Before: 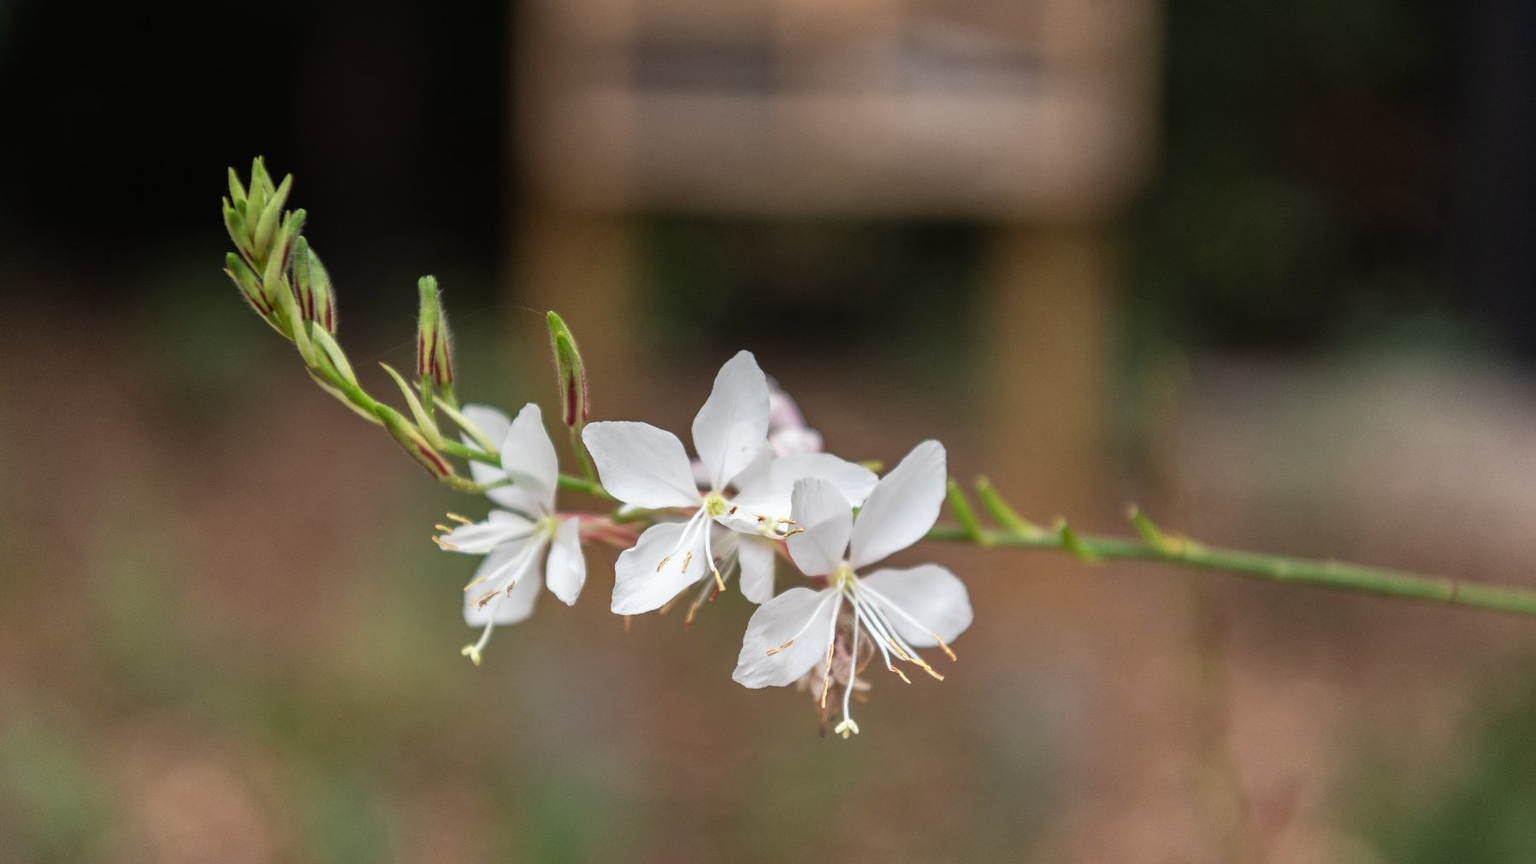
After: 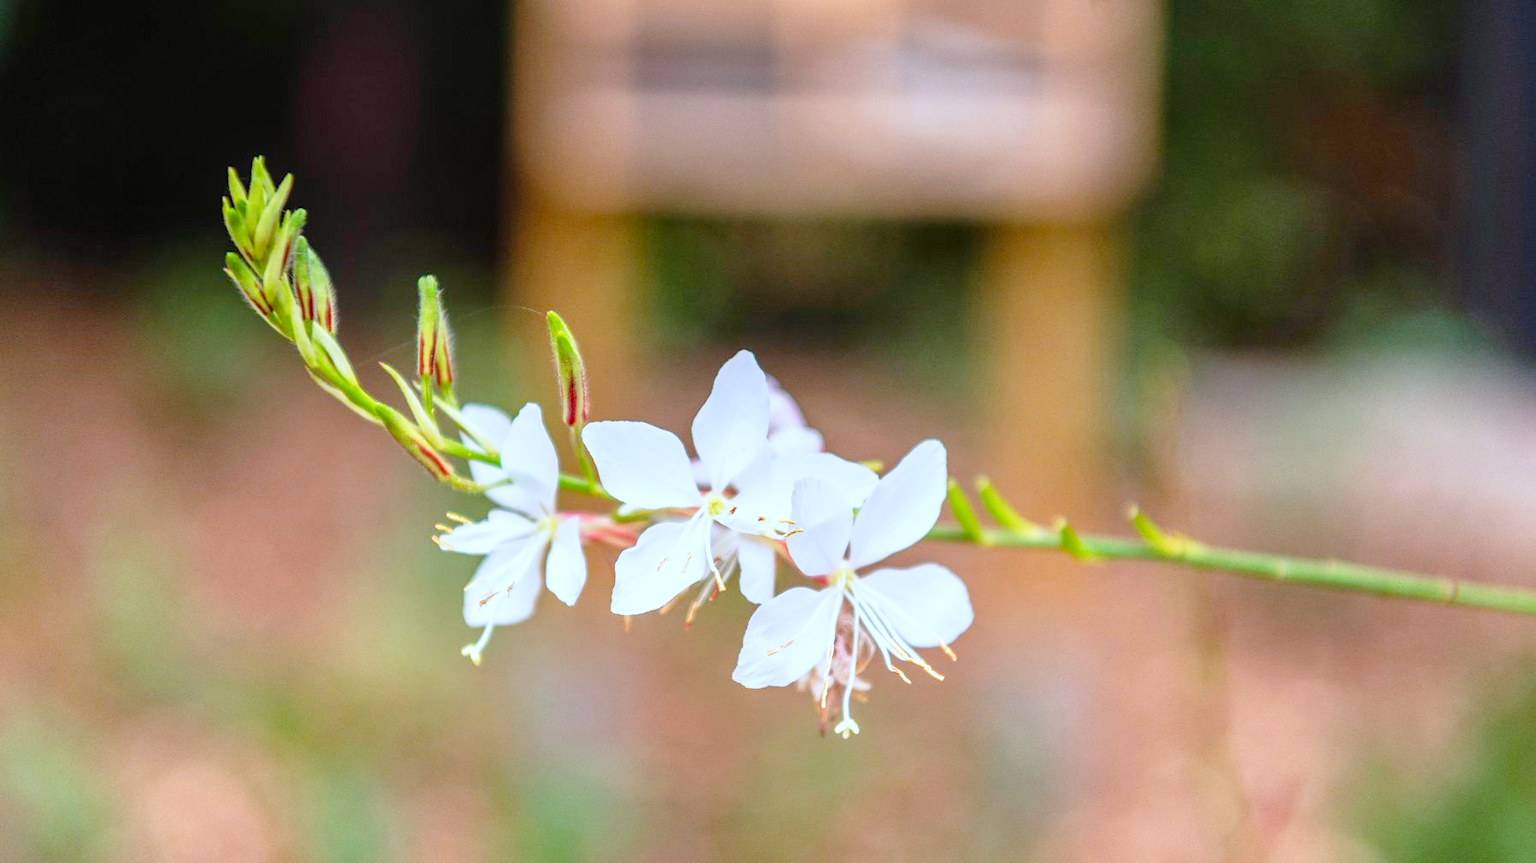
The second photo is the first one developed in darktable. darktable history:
tone equalizer: luminance estimator HSV value / RGB max
local contrast: on, module defaults
color correction: highlights a* -2.36, highlights b* -18.26
color balance rgb: linear chroma grading › global chroma 15.512%, perceptual saturation grading › global saturation 10.427%, contrast -29.42%
base curve: curves: ch0 [(0, 0) (0.012, 0.01) (0.073, 0.168) (0.31, 0.711) (0.645, 0.957) (1, 1)], preserve colors none
